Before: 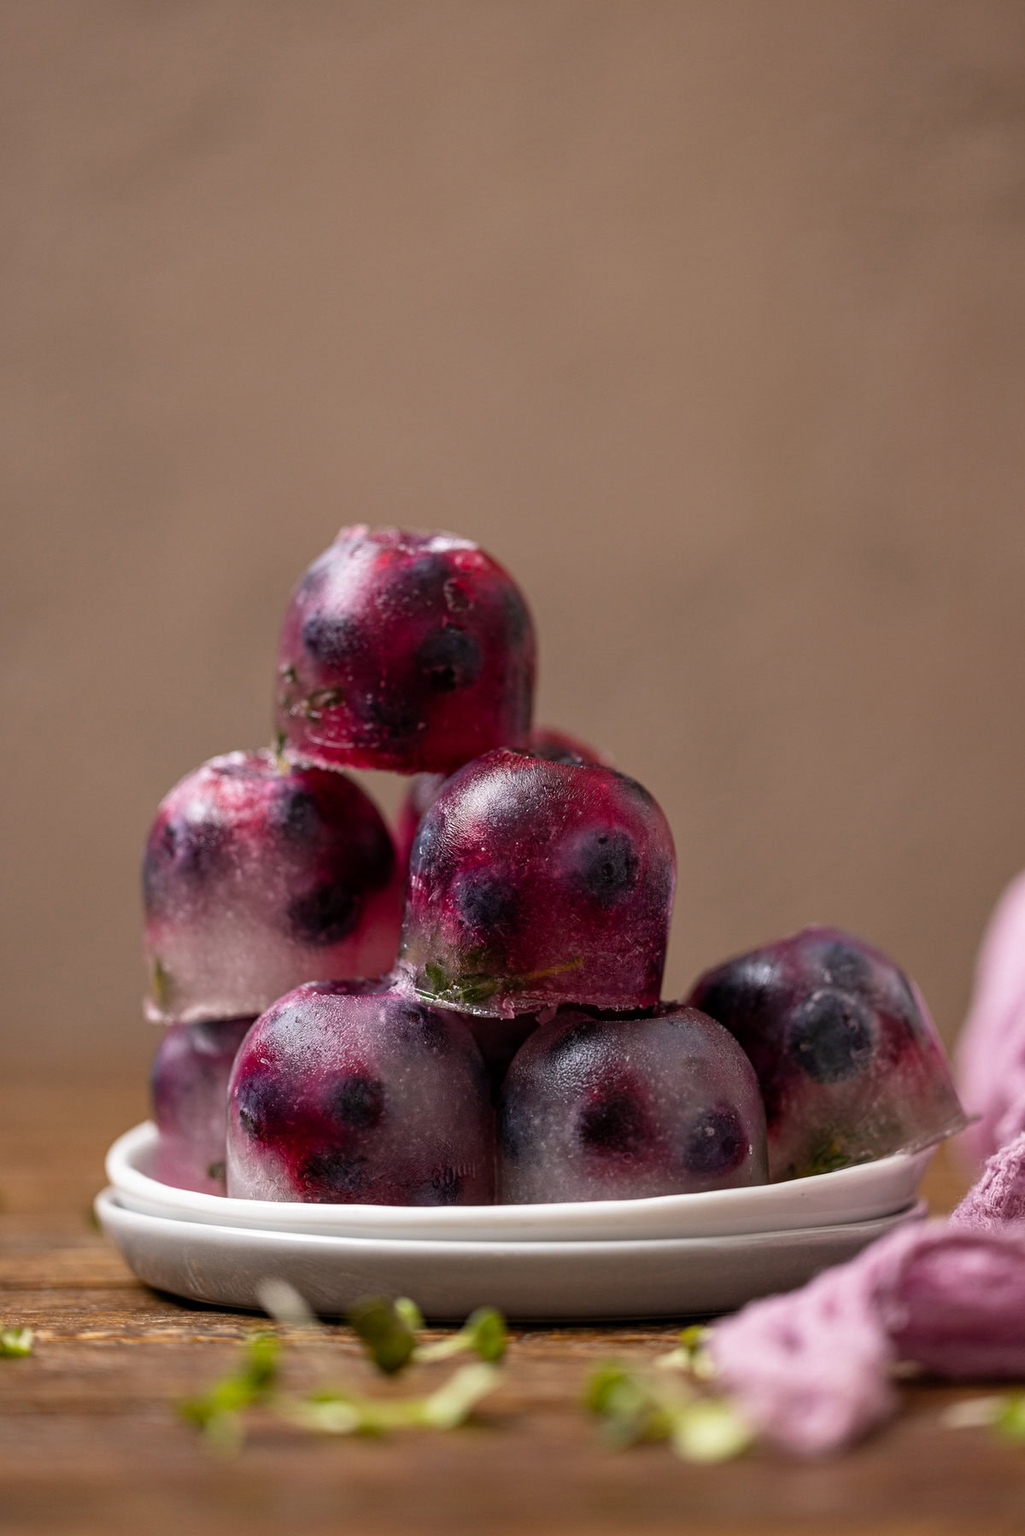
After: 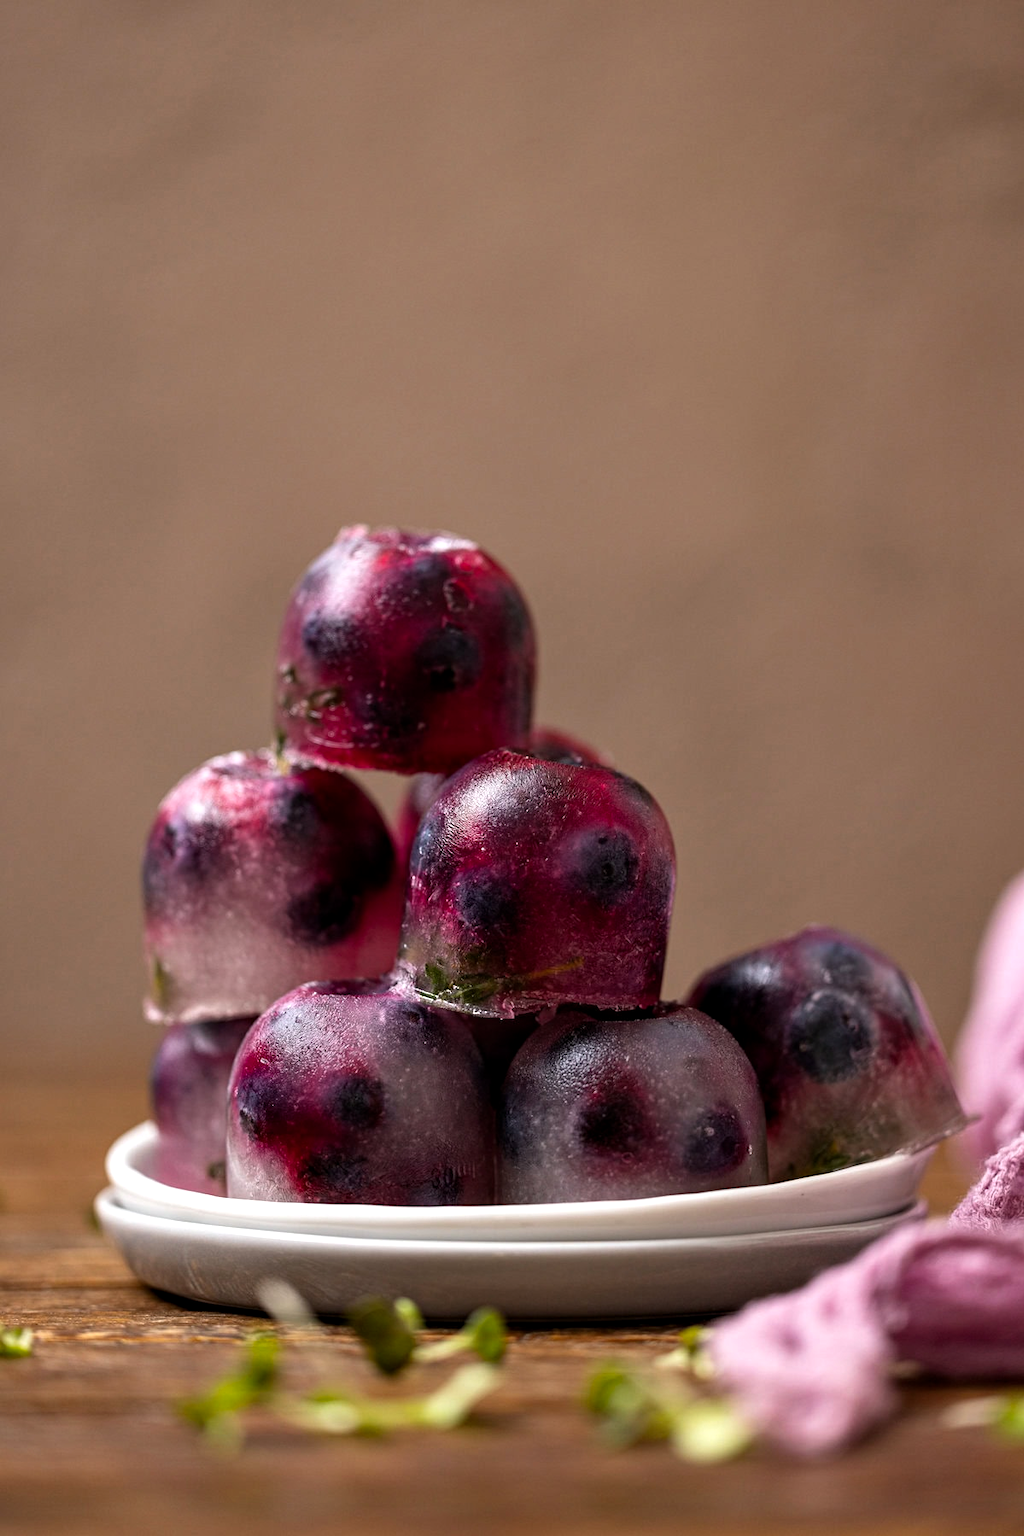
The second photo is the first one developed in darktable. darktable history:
color balance: contrast 10%
contrast equalizer: octaves 7, y [[0.515 ×6], [0.507 ×6], [0.425 ×6], [0 ×6], [0 ×6]]
